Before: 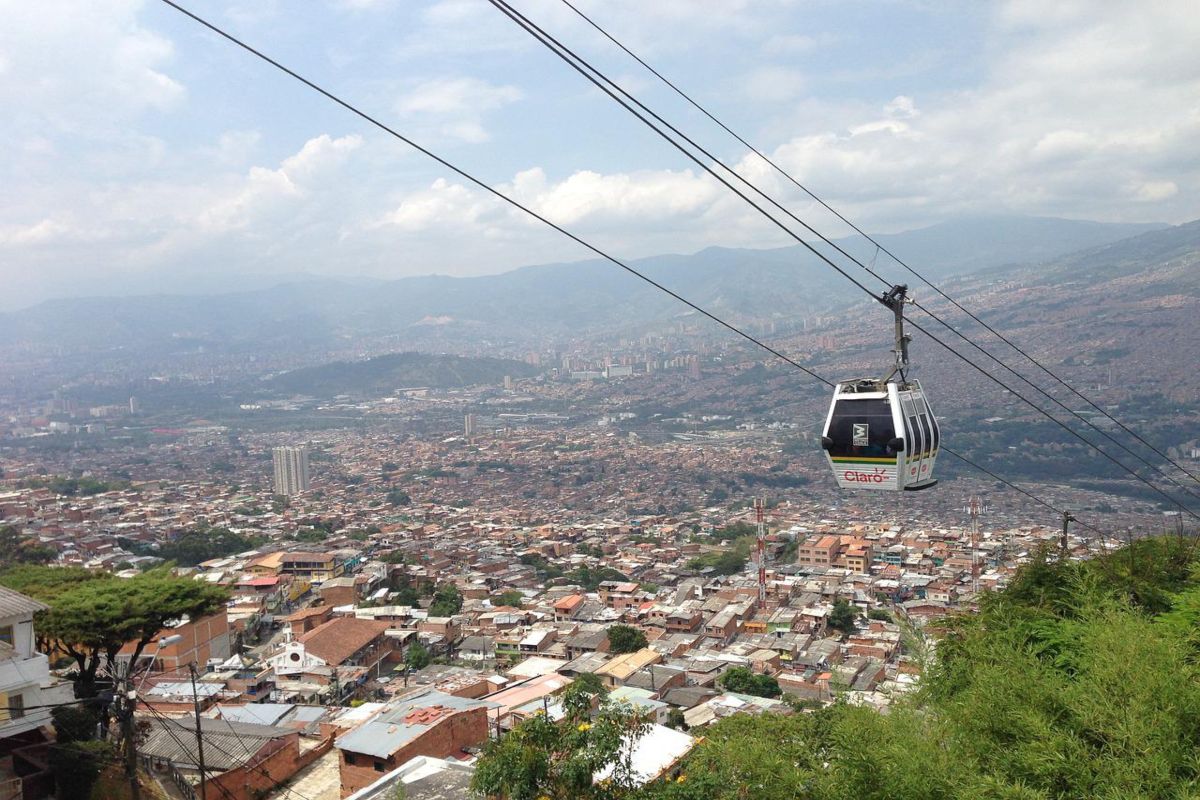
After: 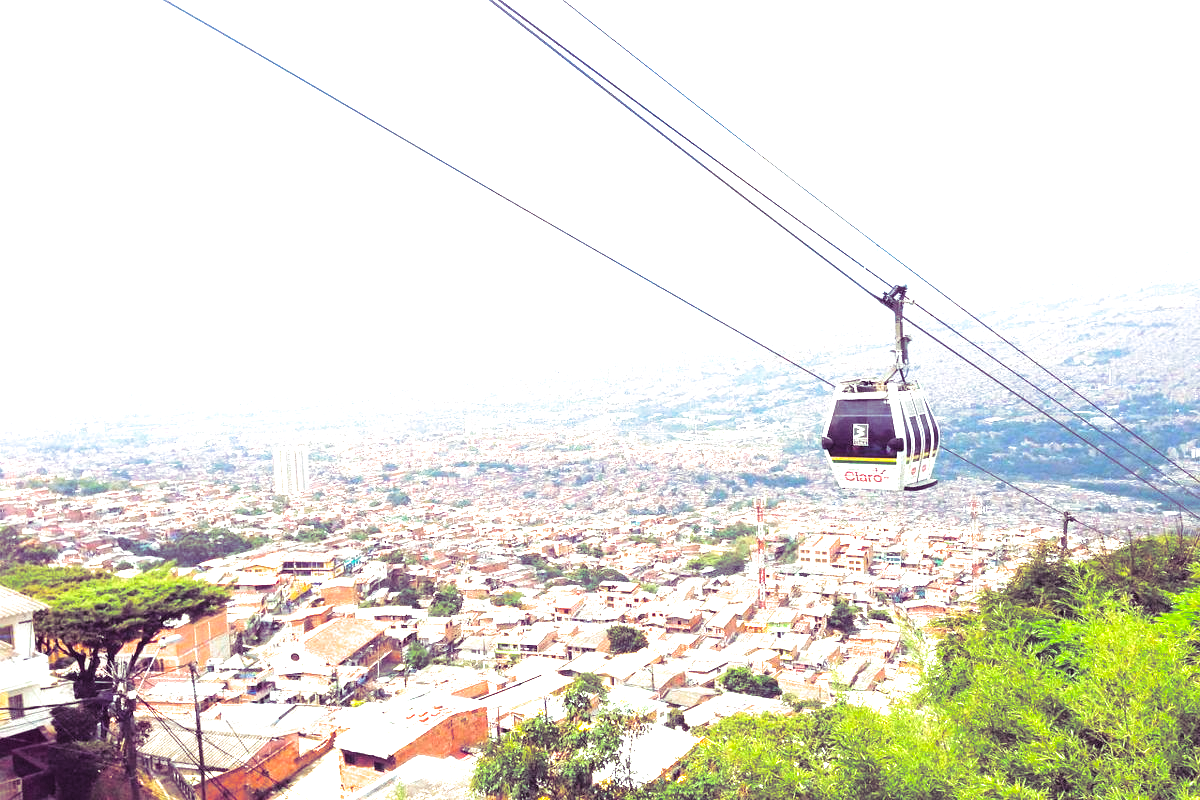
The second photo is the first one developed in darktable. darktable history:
split-toning: shadows › hue 277.2°, shadows › saturation 0.74
color correction: saturation 1.32
exposure: exposure 2.04 EV, compensate highlight preservation false
